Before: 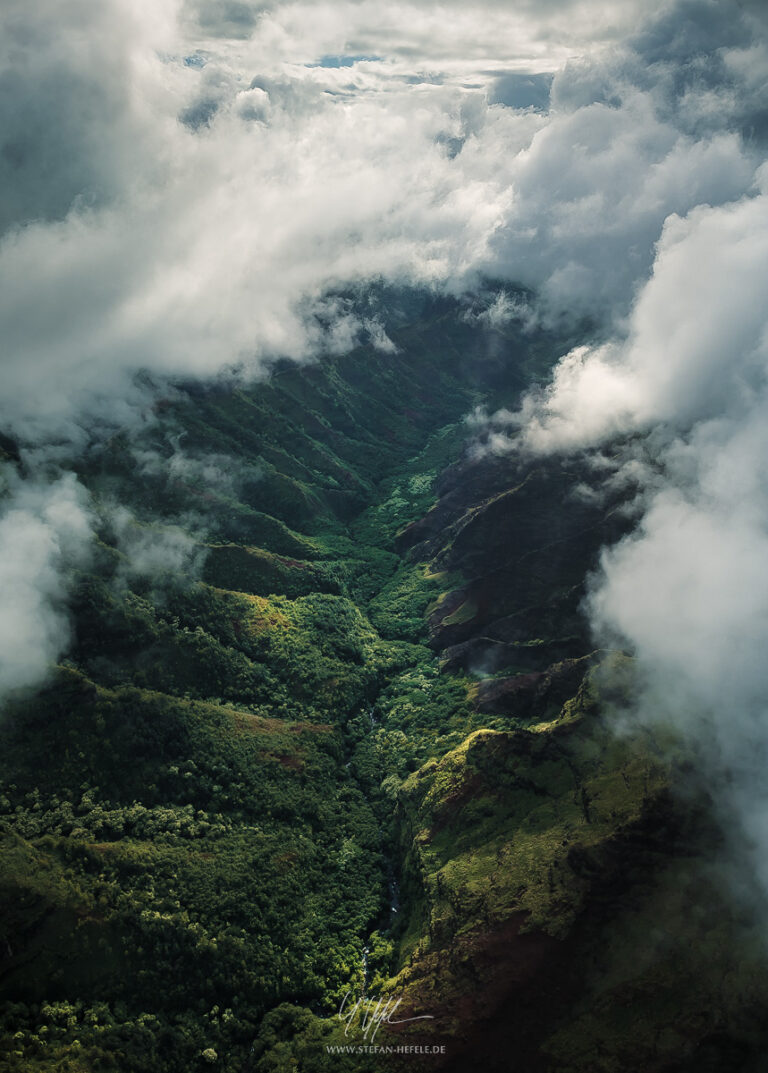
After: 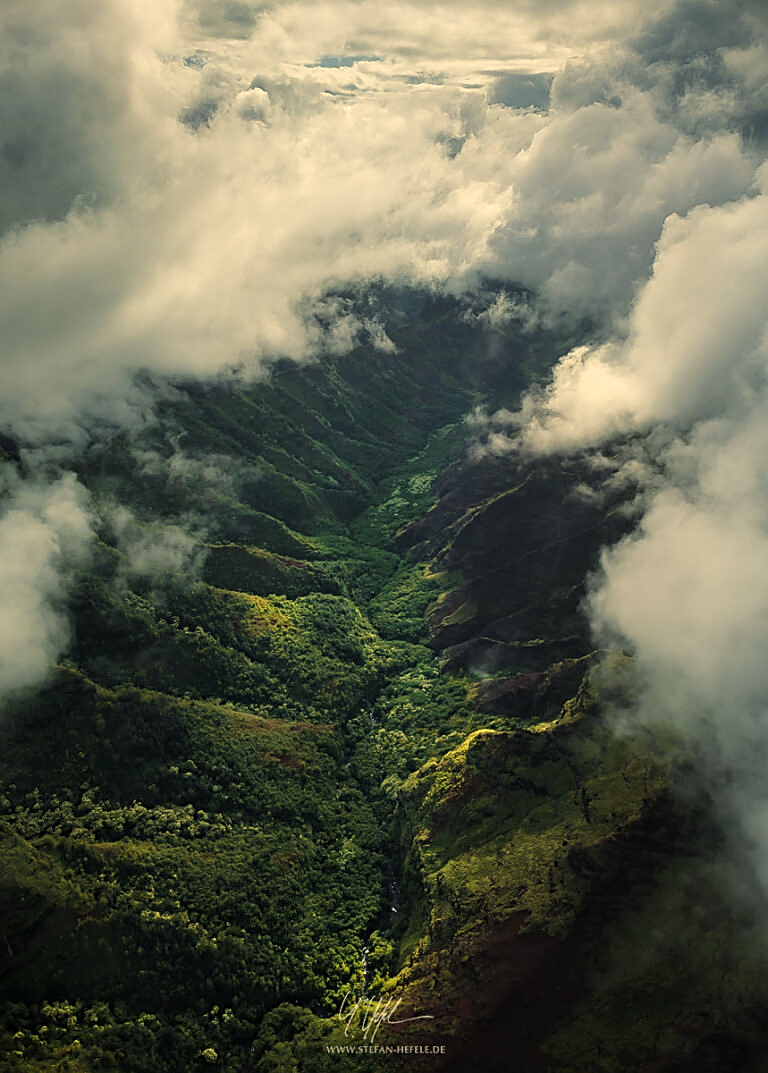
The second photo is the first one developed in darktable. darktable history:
sharpen: on, module defaults
color correction: highlights a* 2.72, highlights b* 22.53
